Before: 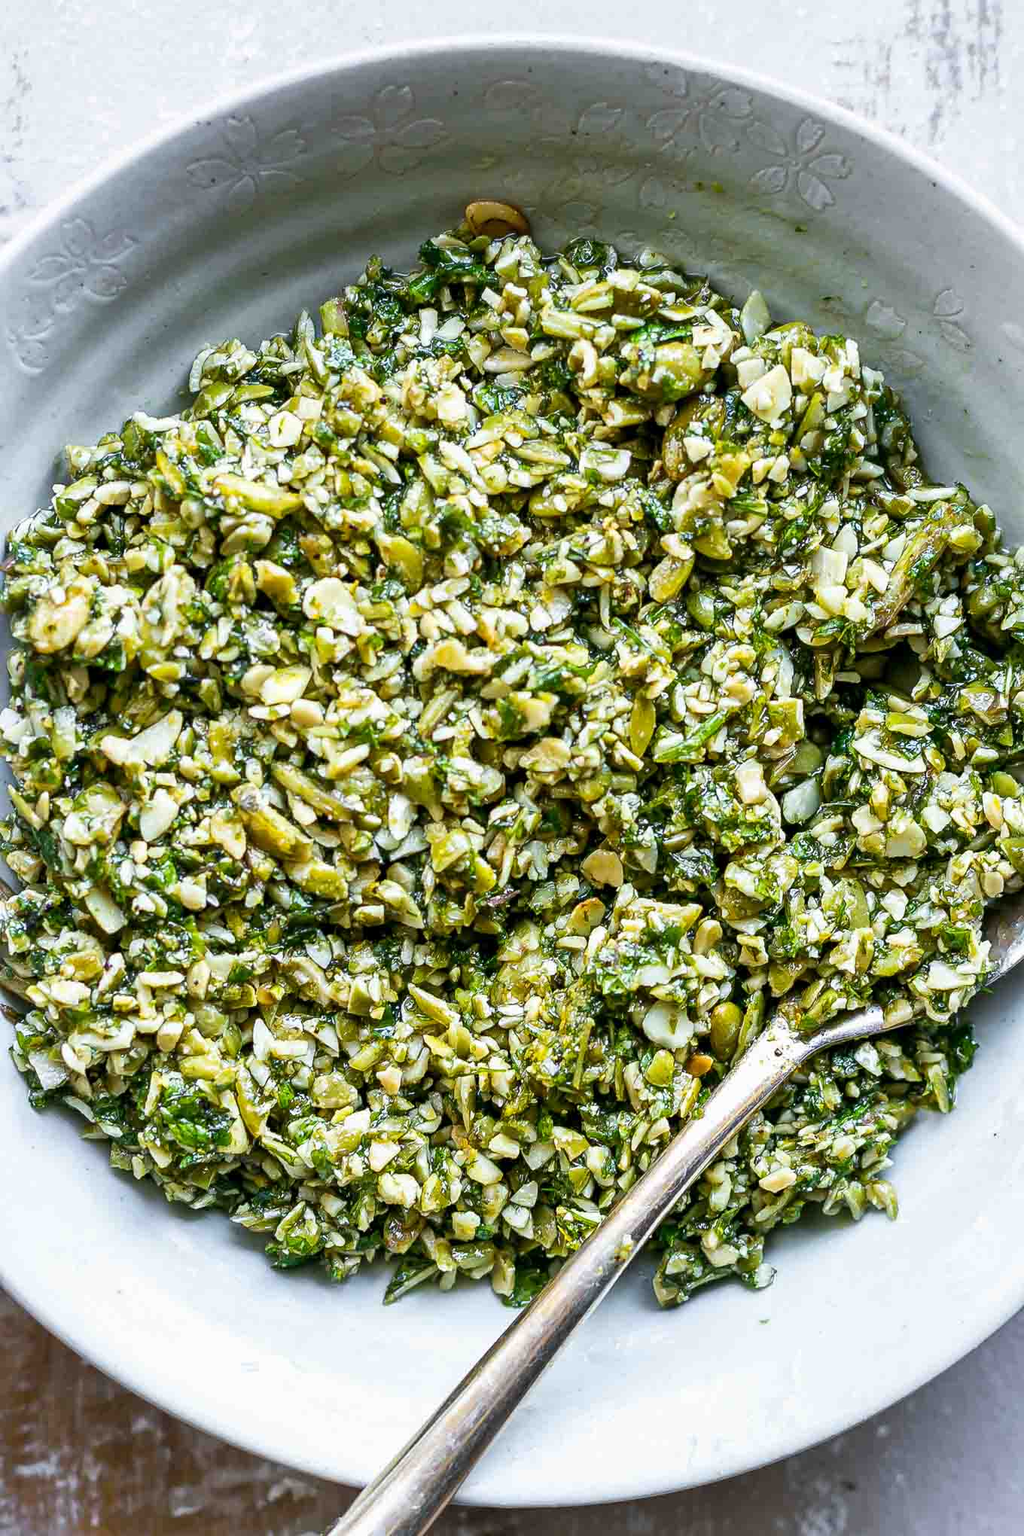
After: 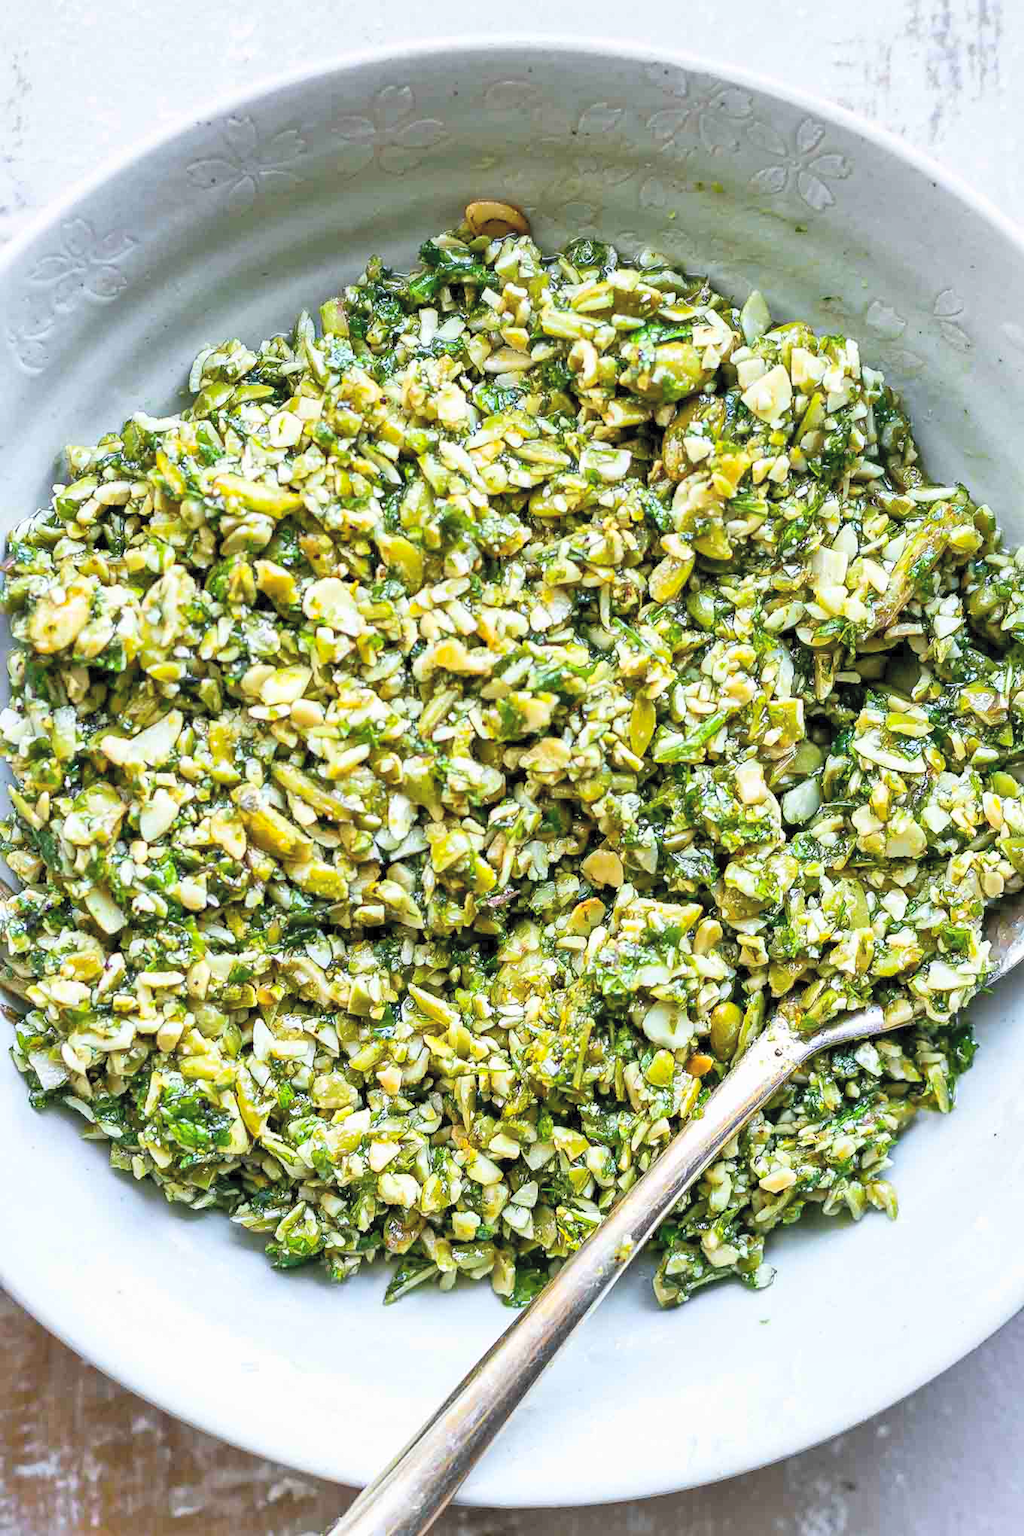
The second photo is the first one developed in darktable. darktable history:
shadows and highlights: shadows 51.8, highlights -28.73, highlights color adjustment 73.53%, soften with gaussian
contrast brightness saturation: contrast 0.099, brightness 0.317, saturation 0.148
